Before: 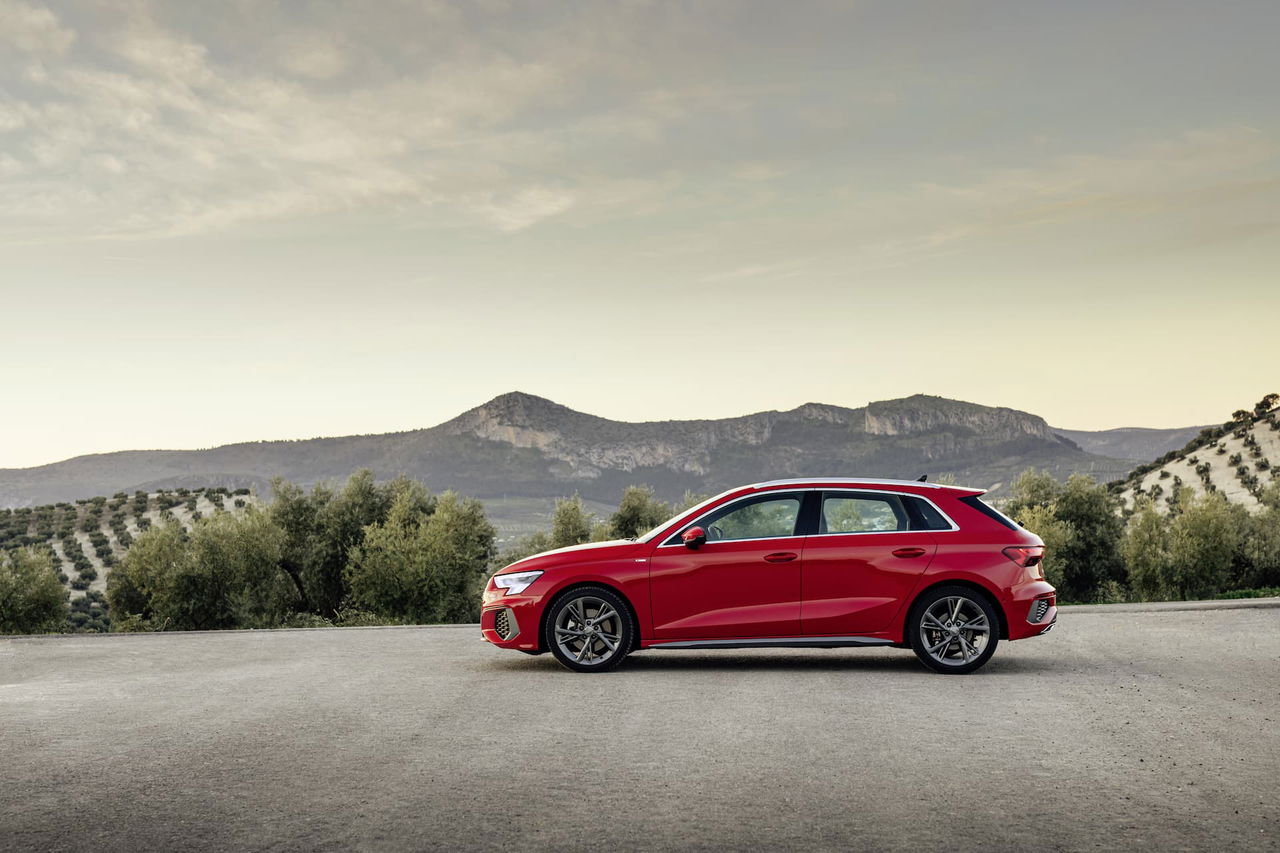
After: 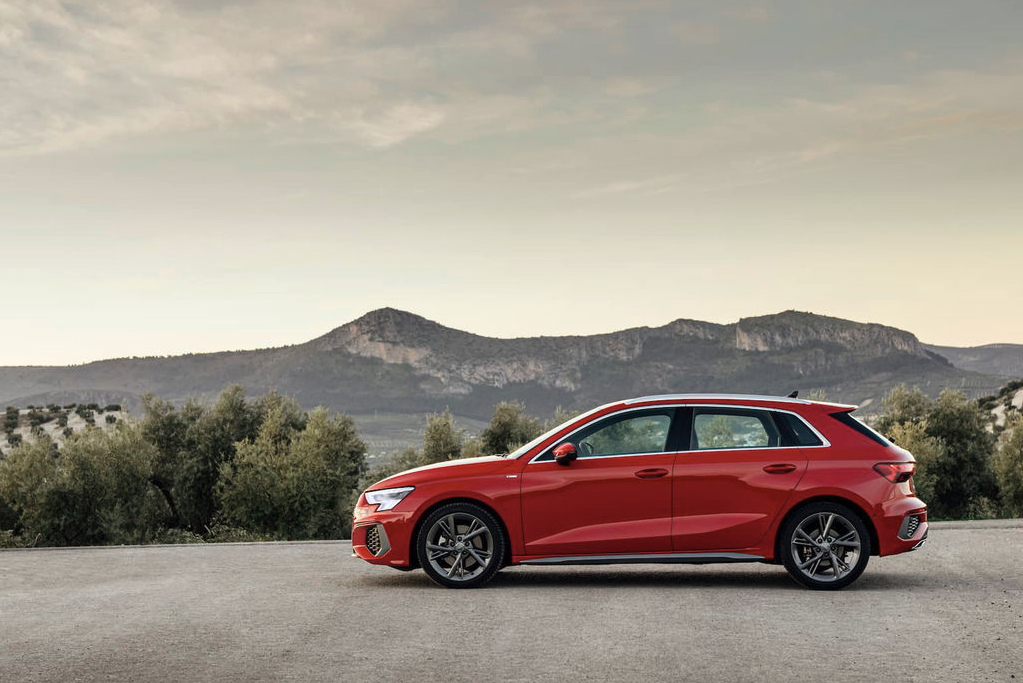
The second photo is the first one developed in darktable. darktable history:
crop and rotate: left 10.155%, top 9.923%, right 9.865%, bottom 9.986%
contrast brightness saturation: contrast 0.062, brightness -0.014, saturation -0.214
